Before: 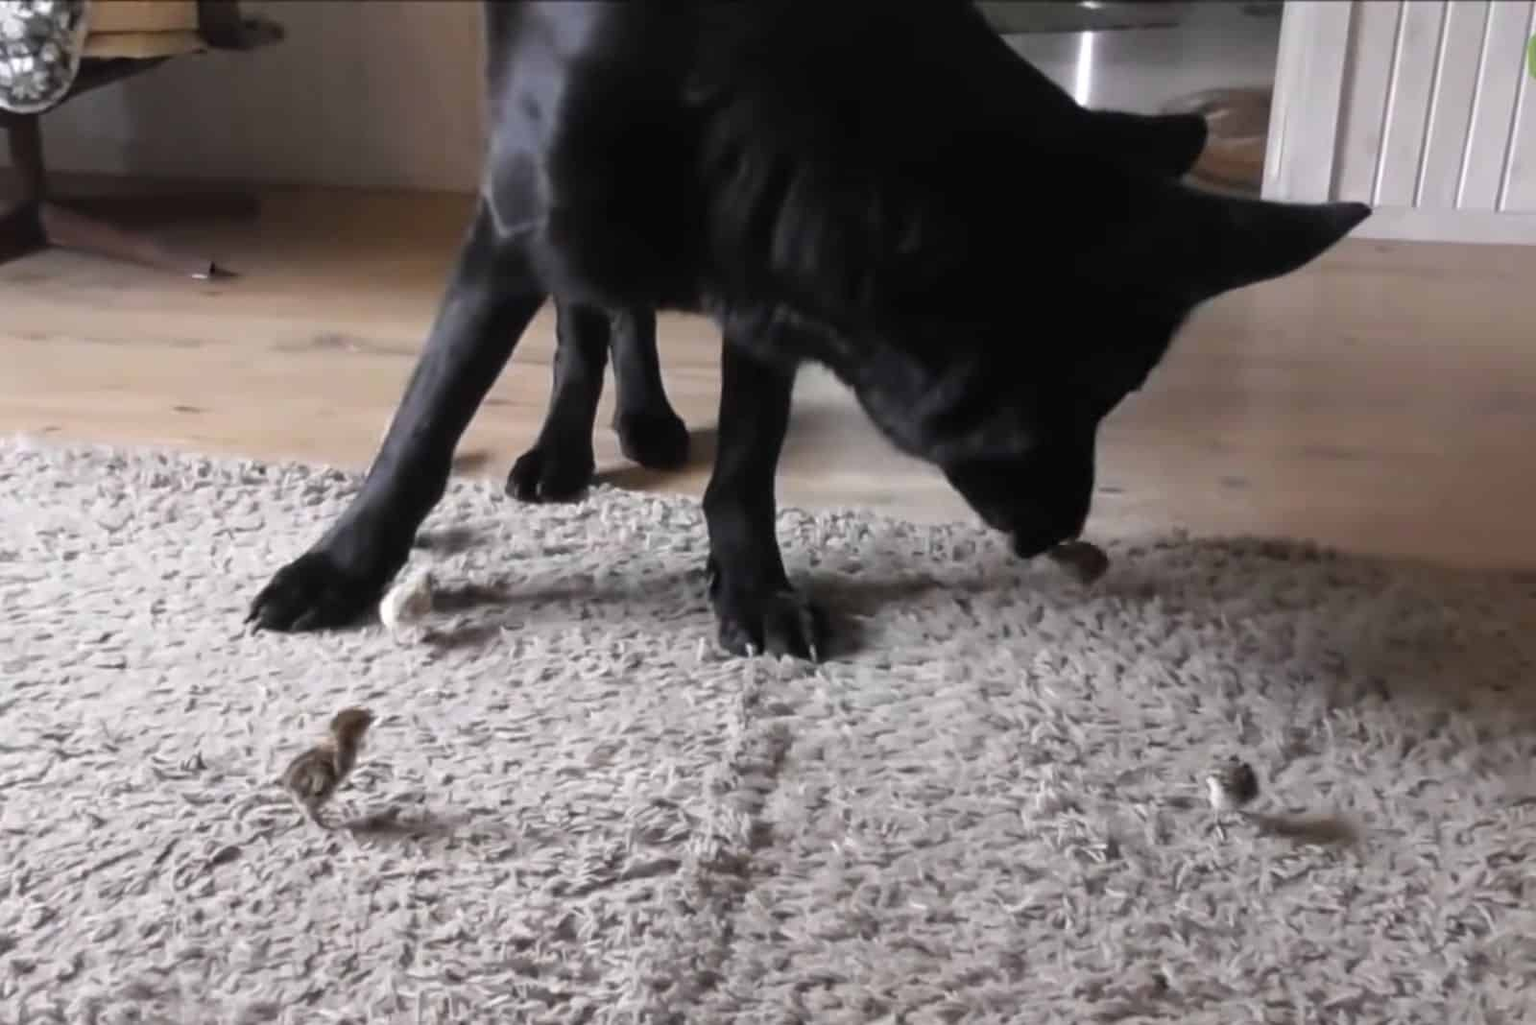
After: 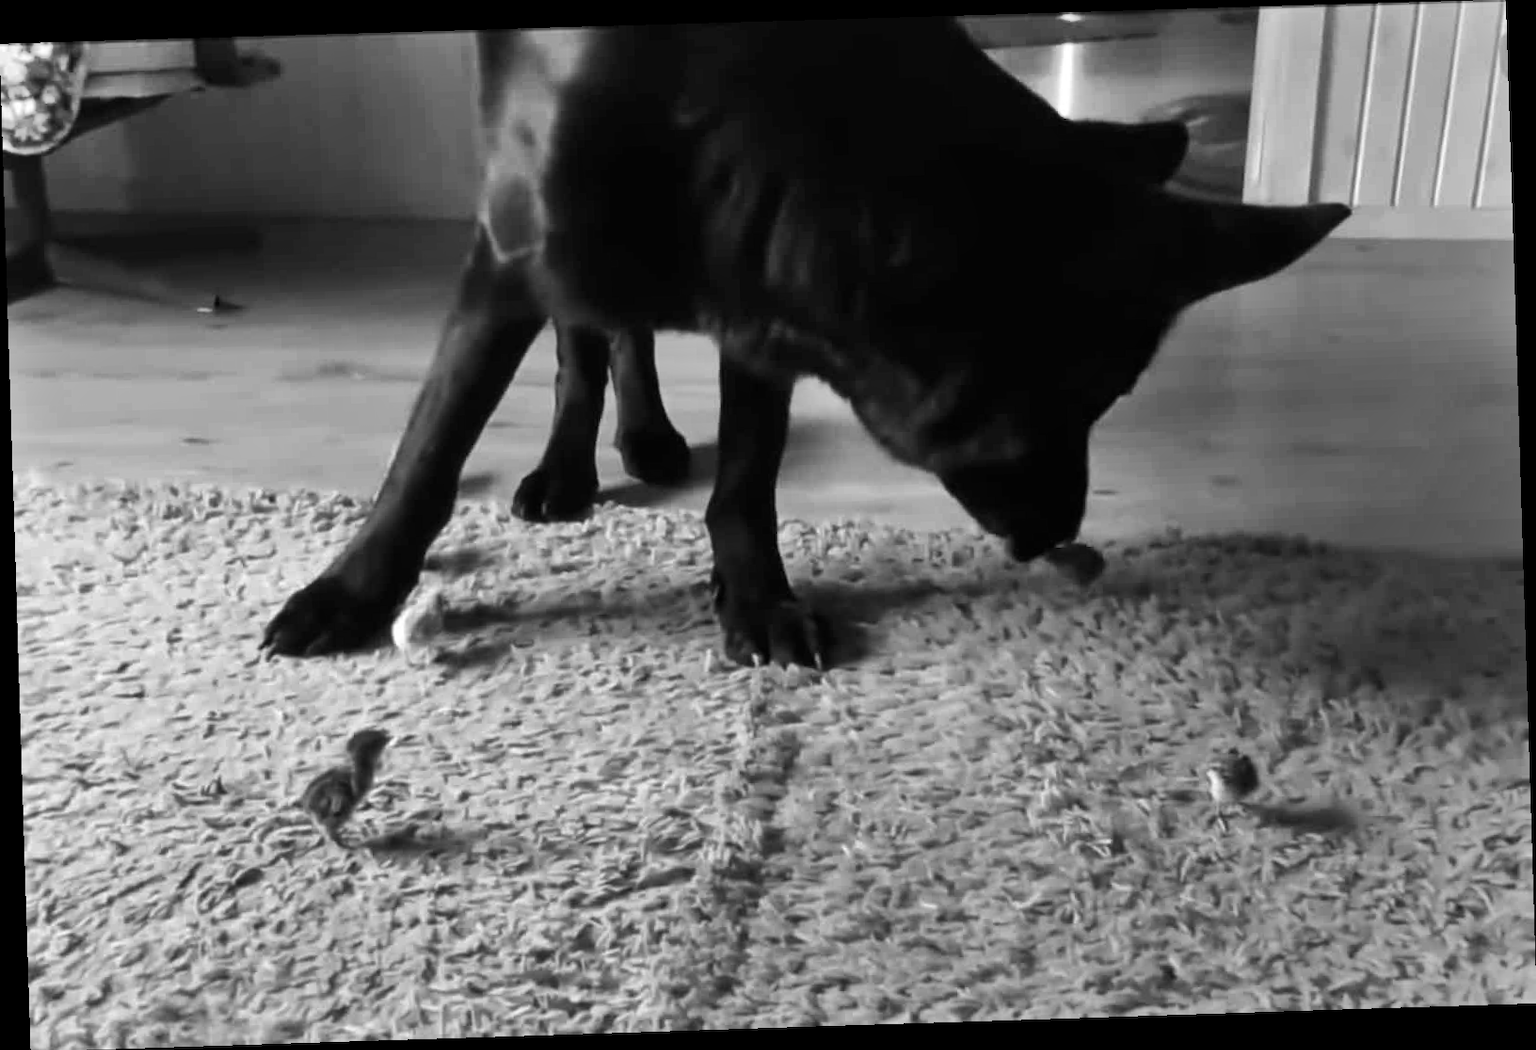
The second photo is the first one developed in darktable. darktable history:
contrast brightness saturation: contrast 0.07, brightness -0.14, saturation 0.11
monochrome: on, module defaults
rotate and perspective: rotation -1.77°, lens shift (horizontal) 0.004, automatic cropping off
shadows and highlights: soften with gaussian
white balance: red 1.004, blue 1.096
